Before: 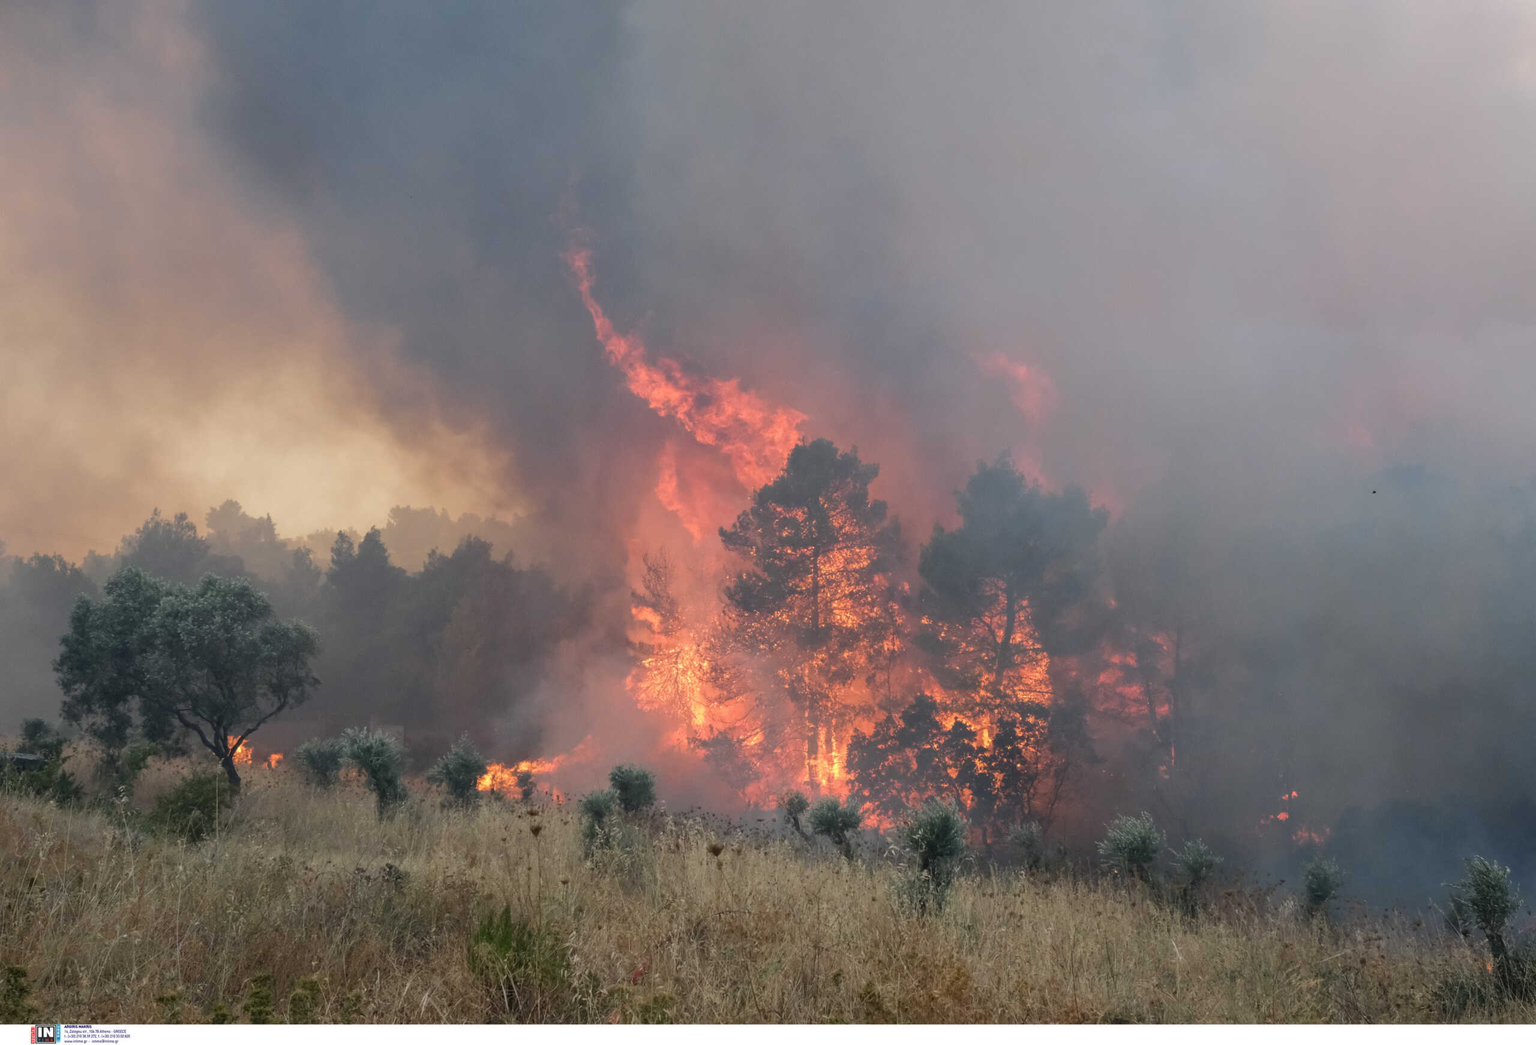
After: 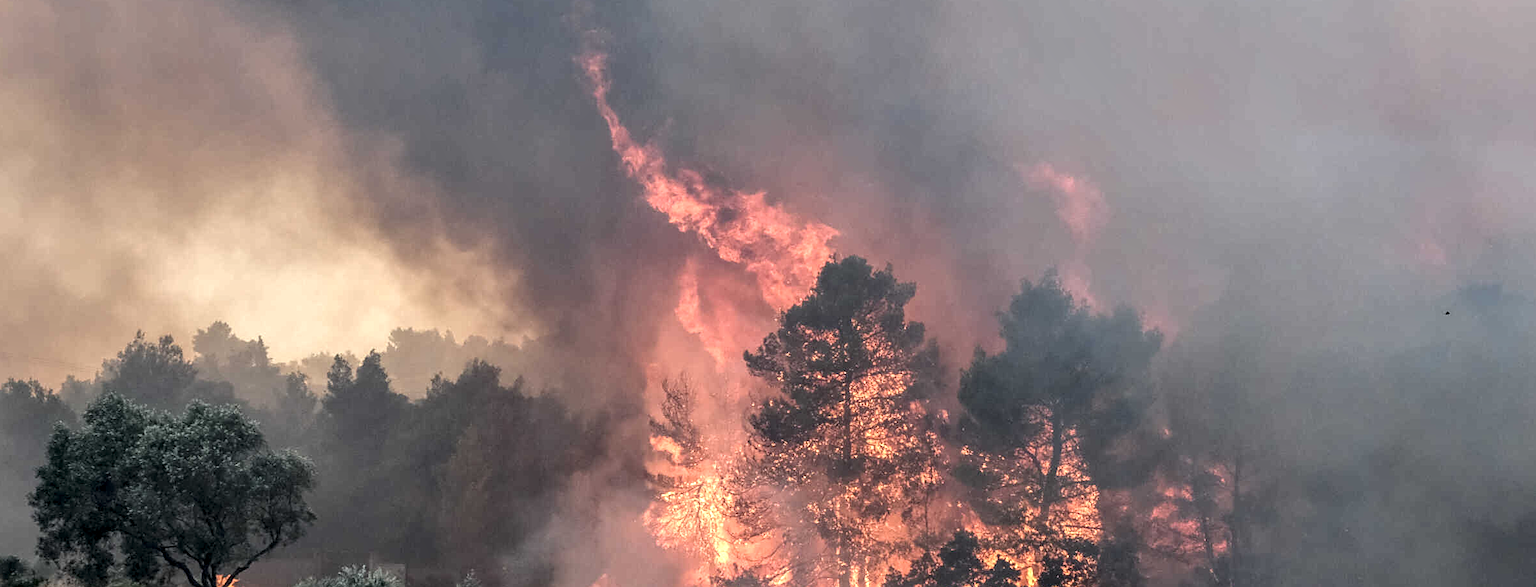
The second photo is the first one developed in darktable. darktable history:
local contrast: highlights 19%, detail 186%
levels: levels [0.016, 0.492, 0.969]
sharpen: on, module defaults
crop: left 1.744%, top 19.225%, right 5.069%, bottom 28.357%
